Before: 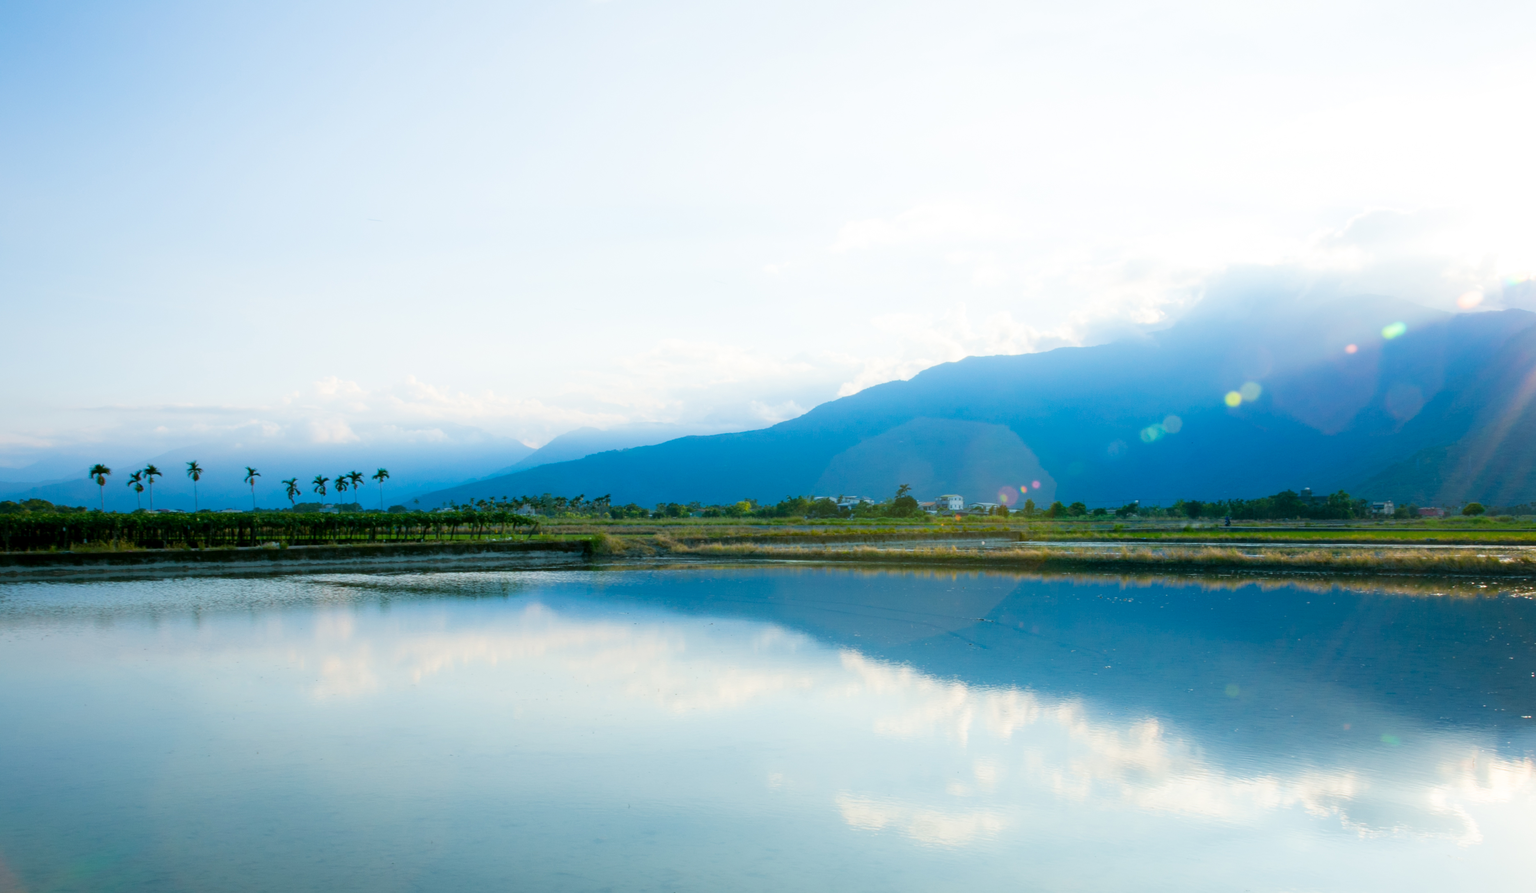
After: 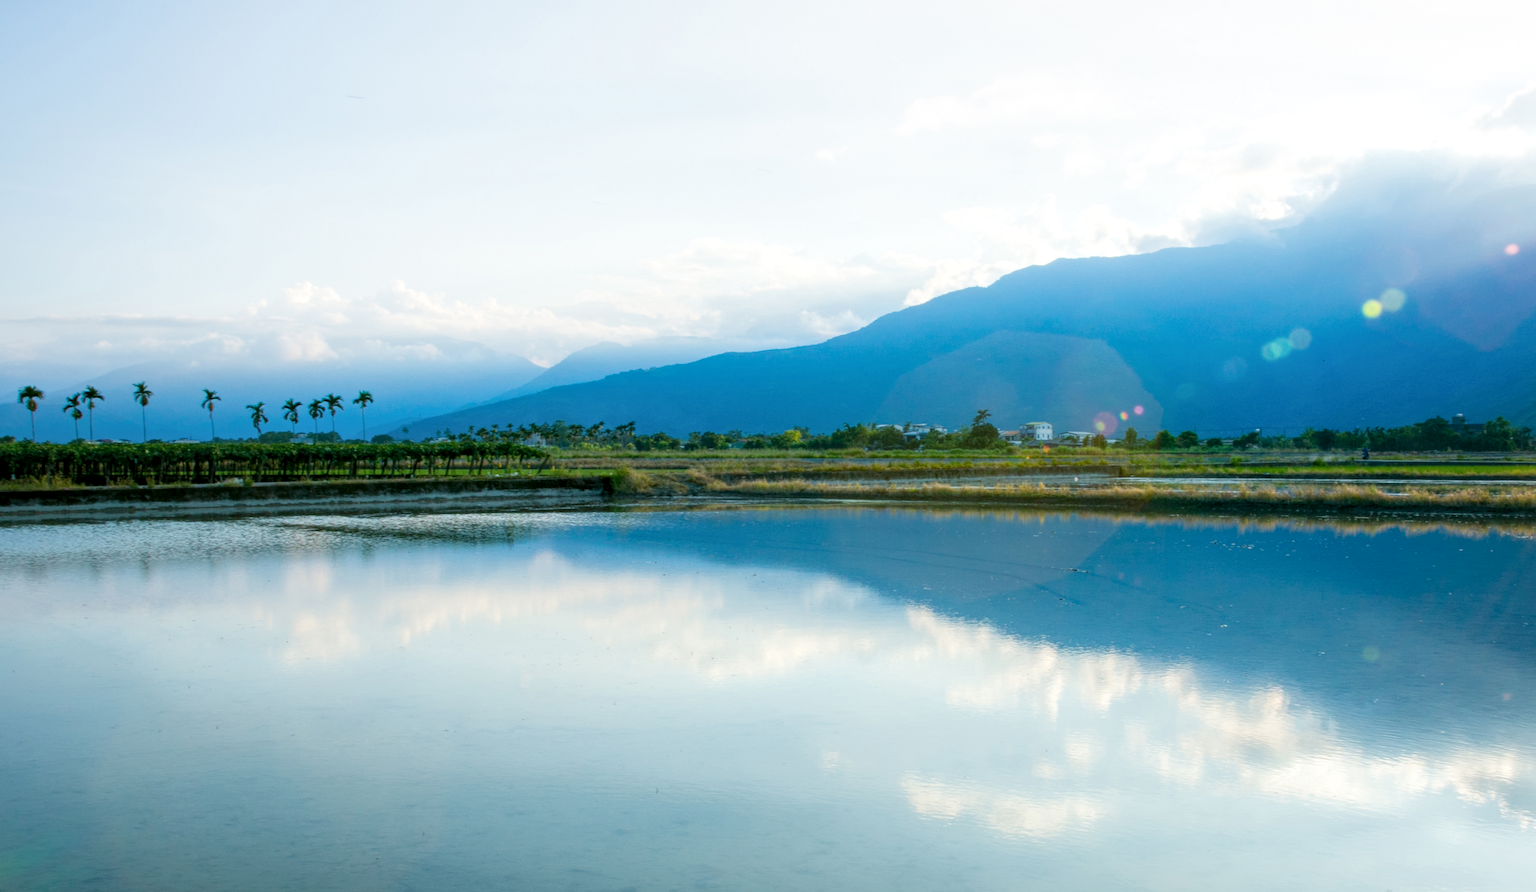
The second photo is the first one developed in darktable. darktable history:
crop and rotate: left 4.842%, top 15.51%, right 10.668%
tone equalizer: -7 EV 0.18 EV, -6 EV 0.12 EV, -5 EV 0.08 EV, -4 EV 0.04 EV, -2 EV -0.02 EV, -1 EV -0.04 EV, +0 EV -0.06 EV, luminance estimator HSV value / RGB max
local contrast: highlights 99%, shadows 86%, detail 160%, midtone range 0.2
